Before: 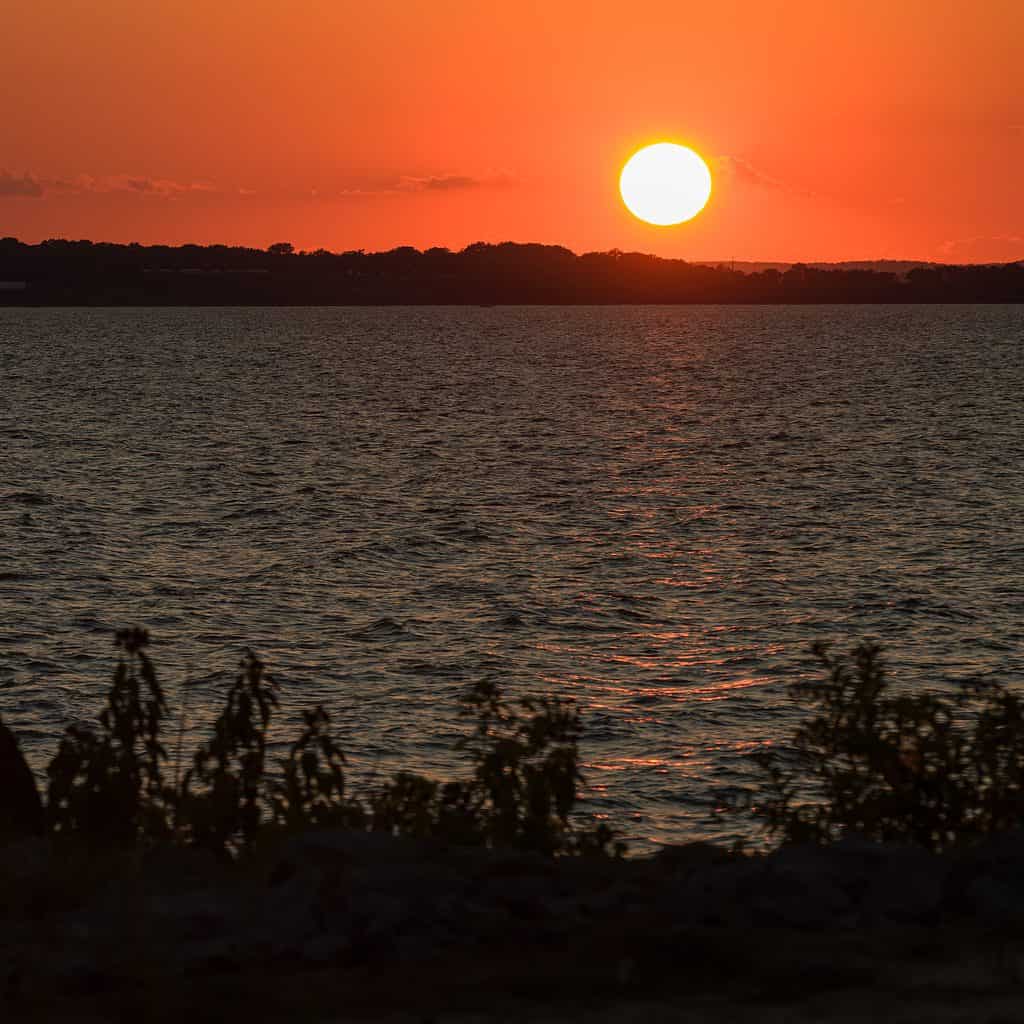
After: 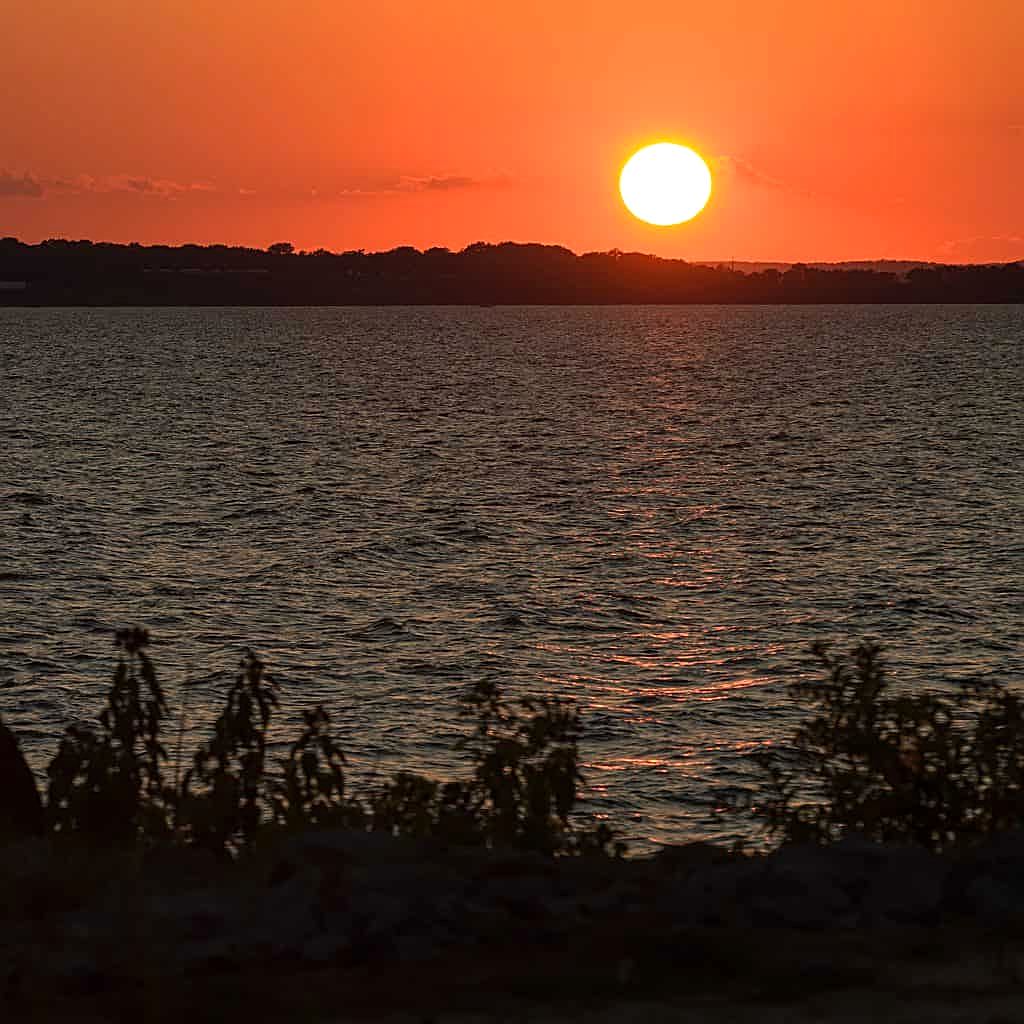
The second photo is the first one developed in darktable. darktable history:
sharpen: on, module defaults
exposure: exposure 0.203 EV, compensate exposure bias true, compensate highlight preservation false
